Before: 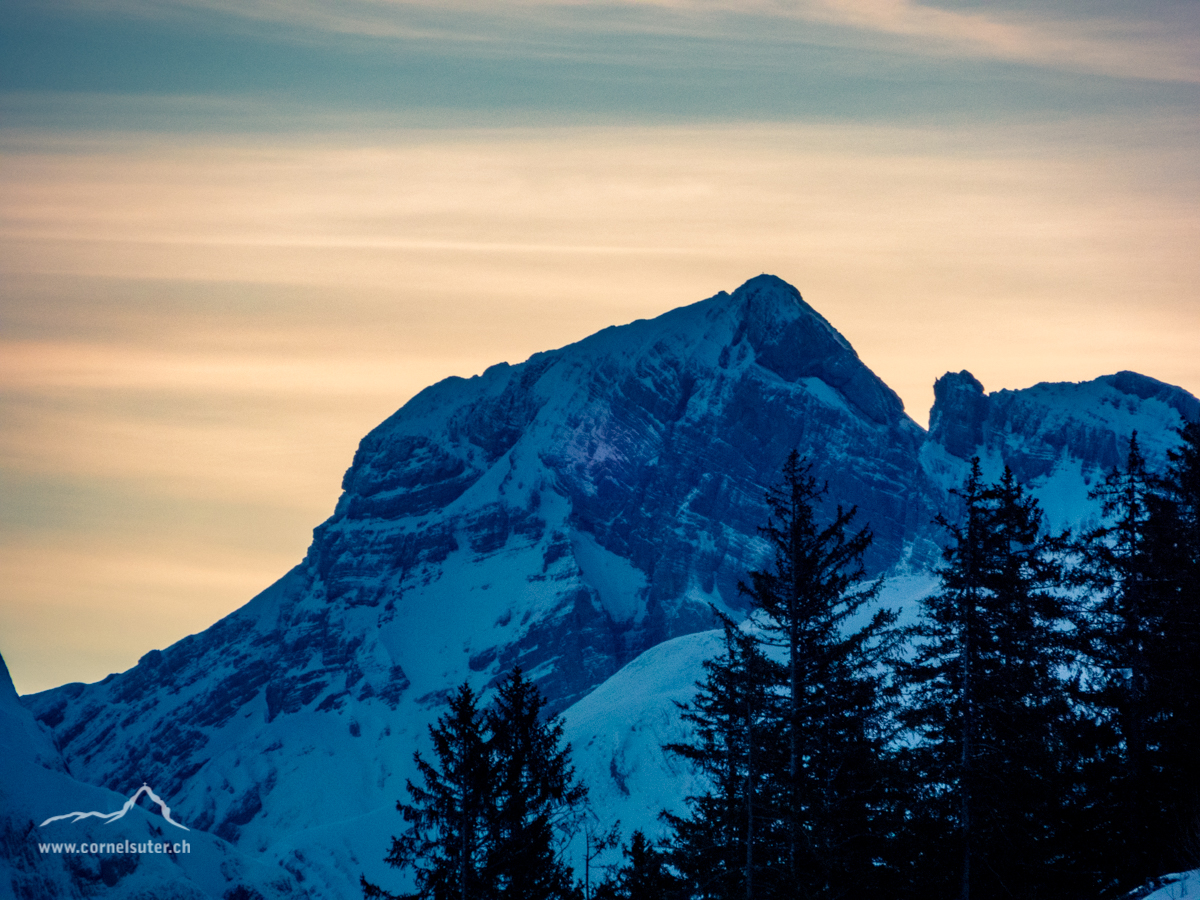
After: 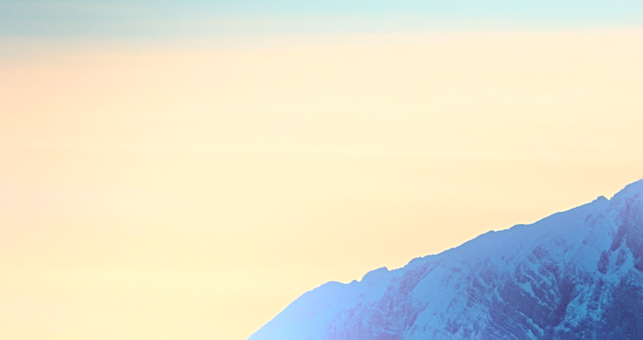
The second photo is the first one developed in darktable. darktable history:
sharpen: on, module defaults
crop: left 10.121%, top 10.631%, right 36.218%, bottom 51.526%
bloom: on, module defaults
